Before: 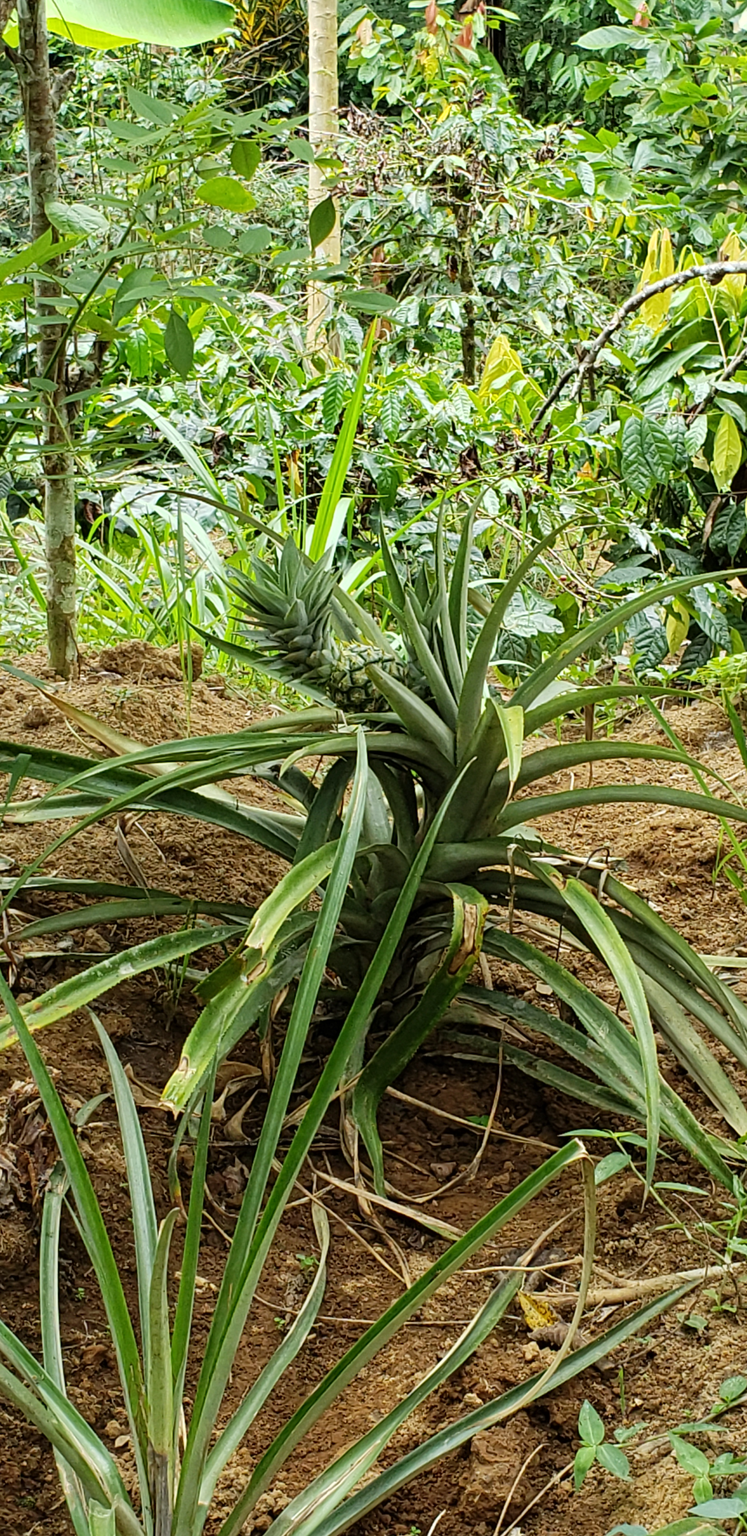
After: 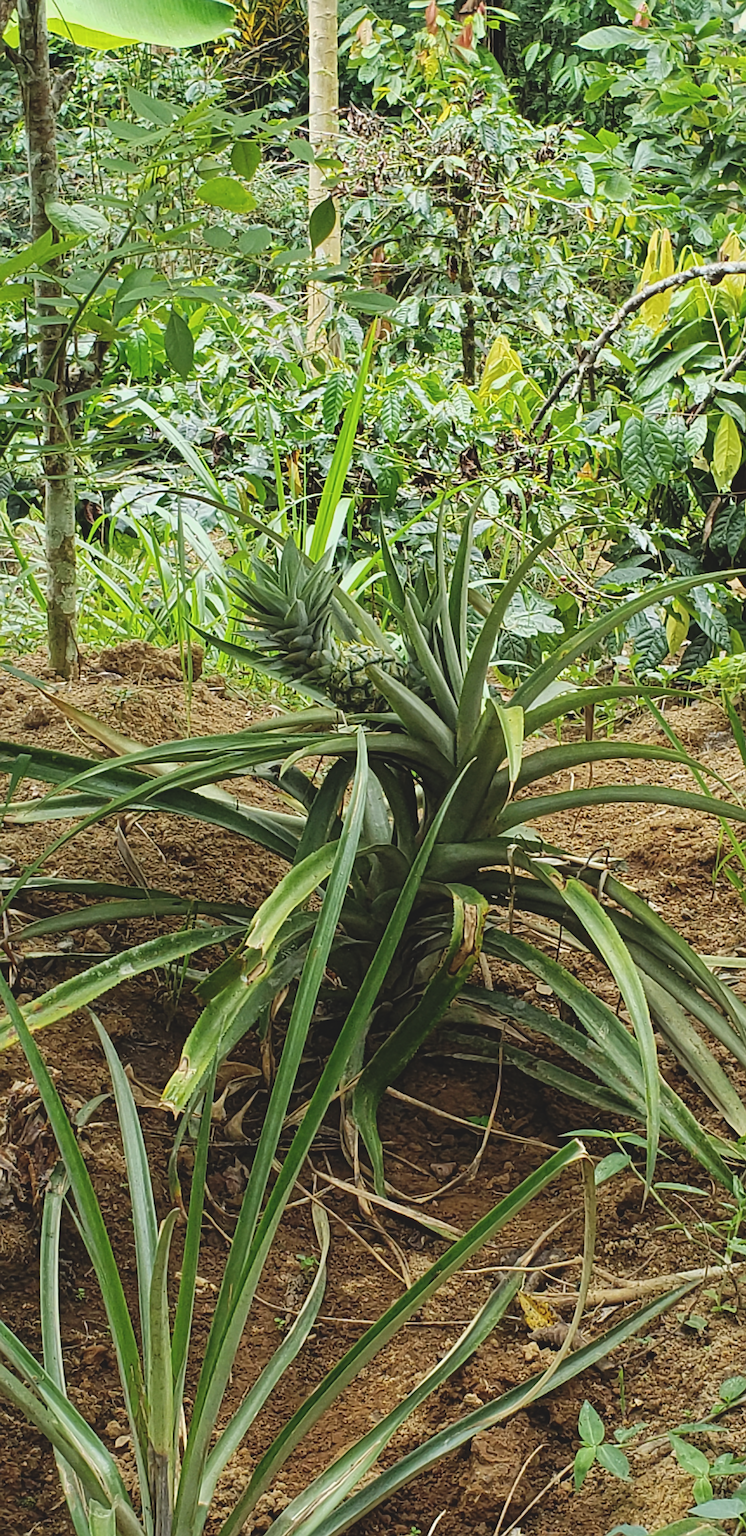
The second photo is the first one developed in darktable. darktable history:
sharpen: on, module defaults
exposure: black level correction -0.013, exposure -0.185 EV, compensate highlight preservation false
